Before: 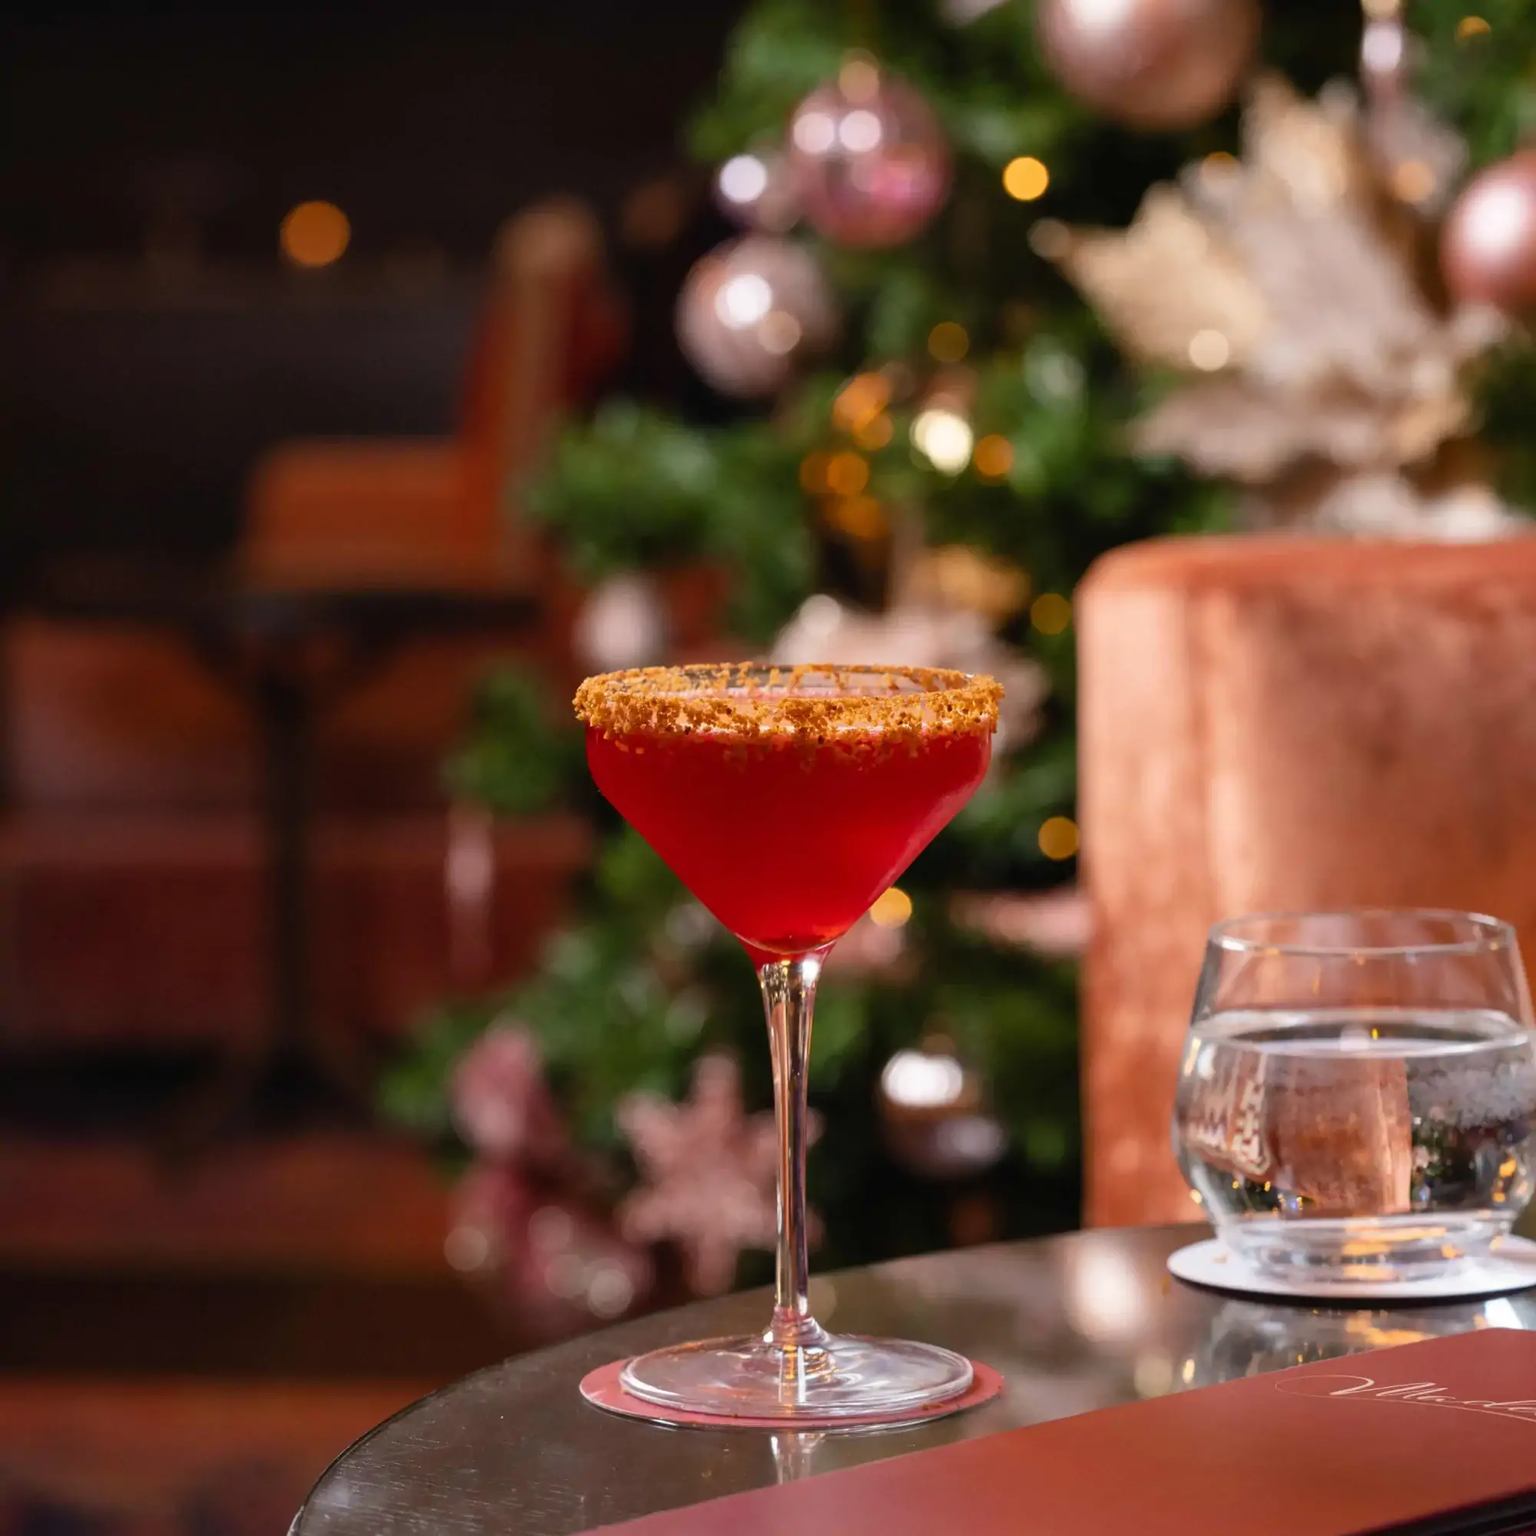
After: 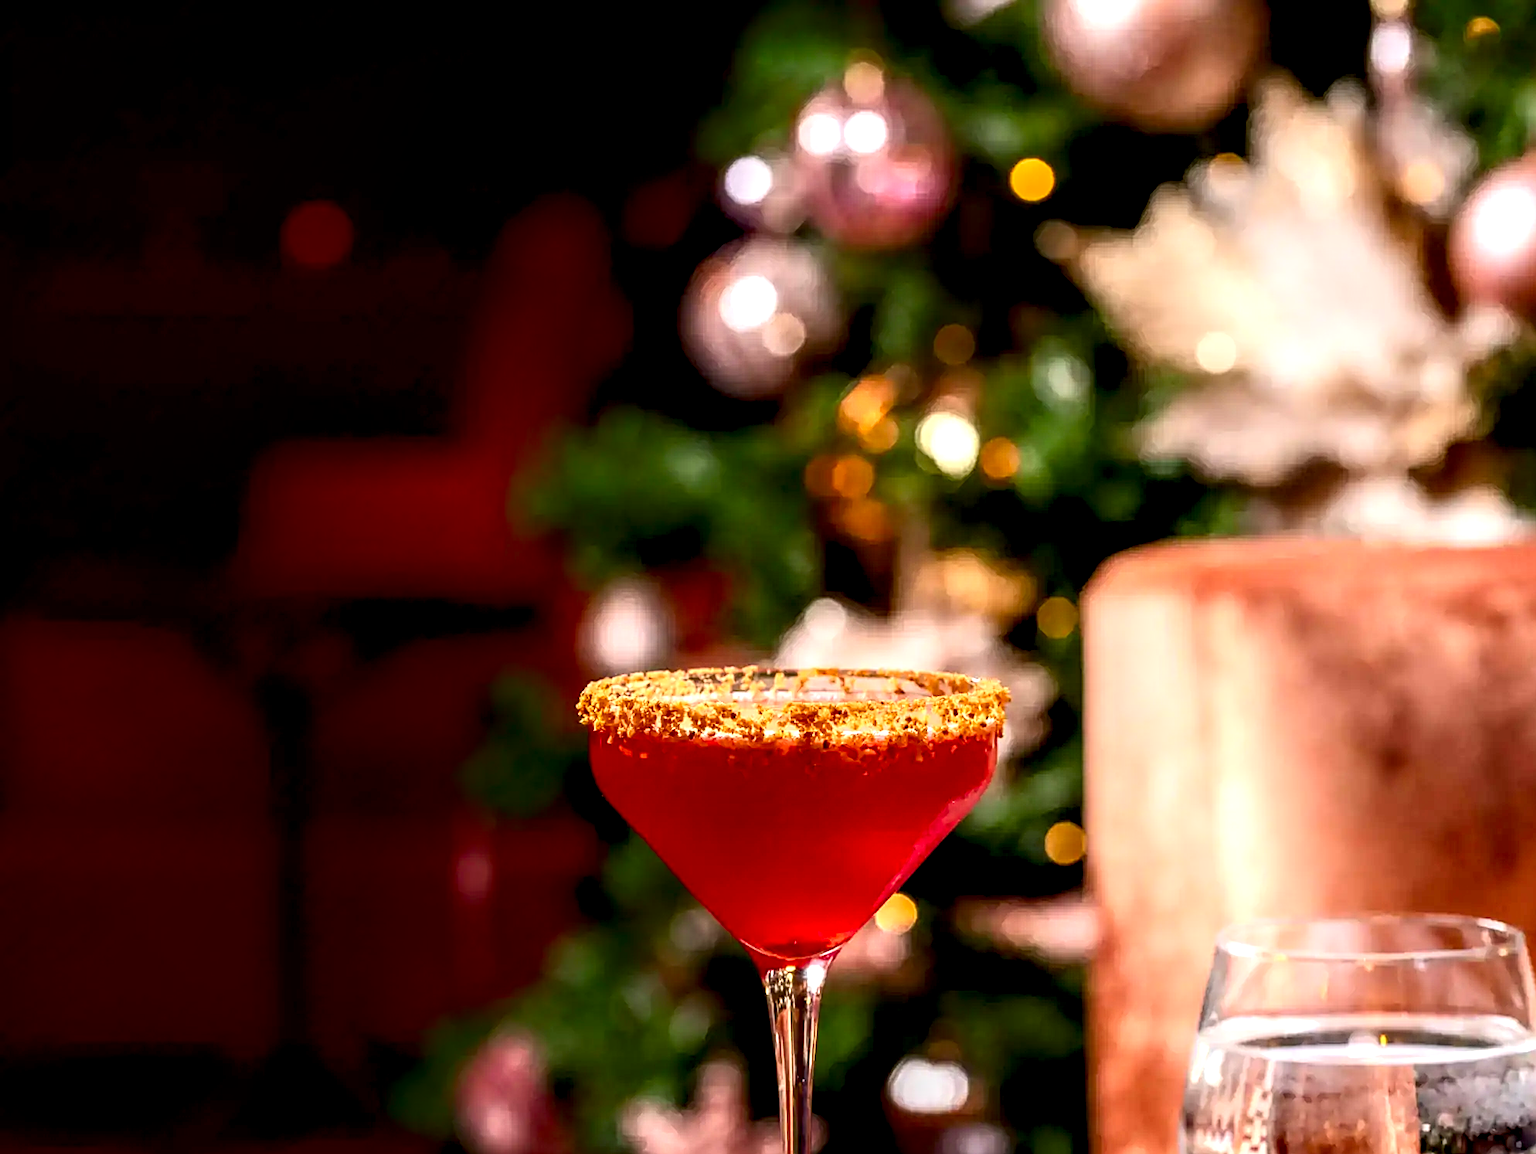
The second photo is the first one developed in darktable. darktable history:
local contrast: highlights 17%, detail 187%
exposure: black level correction 0.008, exposure 0.101 EV, compensate exposure bias true, compensate highlight preservation false
tone equalizer: -8 EV 0.089 EV, edges refinement/feathering 500, mask exposure compensation -1.57 EV, preserve details no
contrast equalizer: octaves 7, y [[0.5 ×6], [0.5 ×6], [0.5, 0.5, 0.501, 0.545, 0.707, 0.863], [0 ×6], [0 ×6]]
sharpen: on, module defaults
contrast brightness saturation: contrast 0.204, brightness 0.163, saturation 0.215
crop: bottom 24.979%
shadows and highlights: shadows -89.83, highlights 90.7, soften with gaussian
